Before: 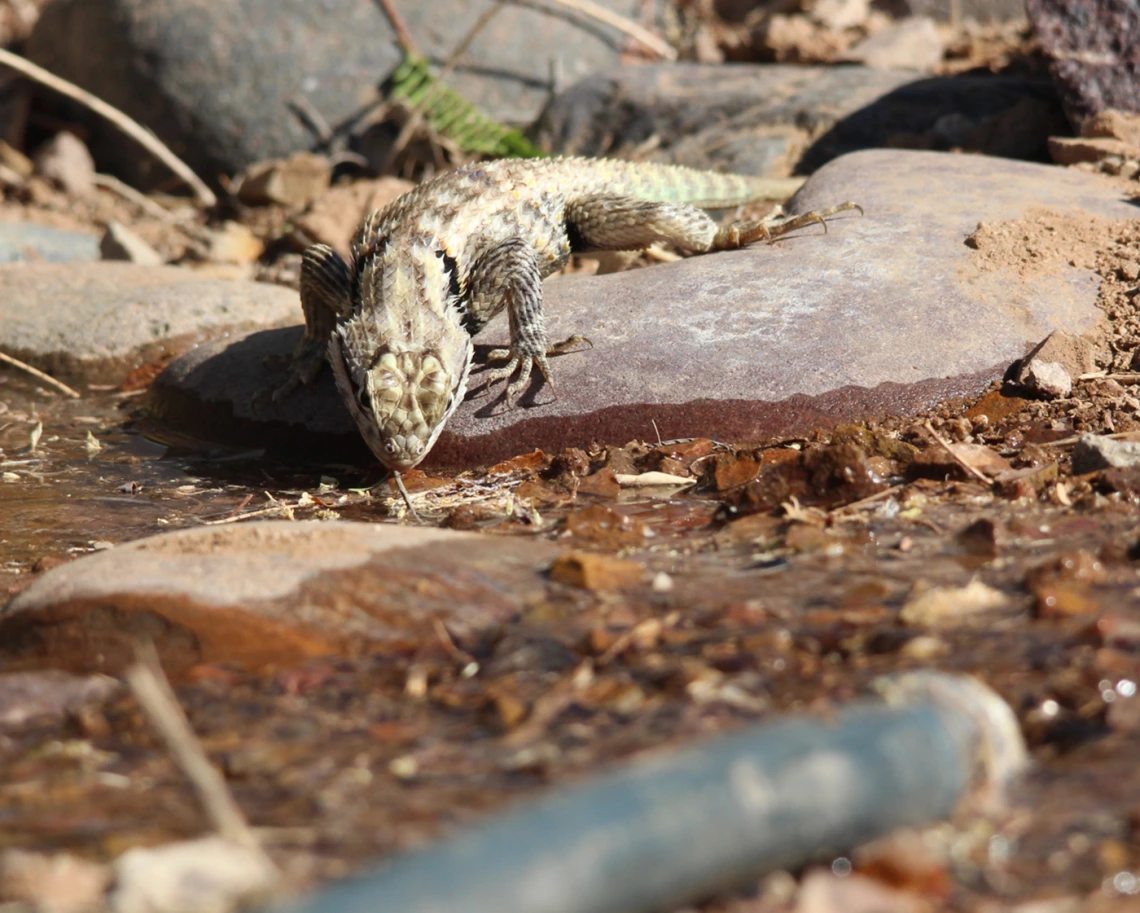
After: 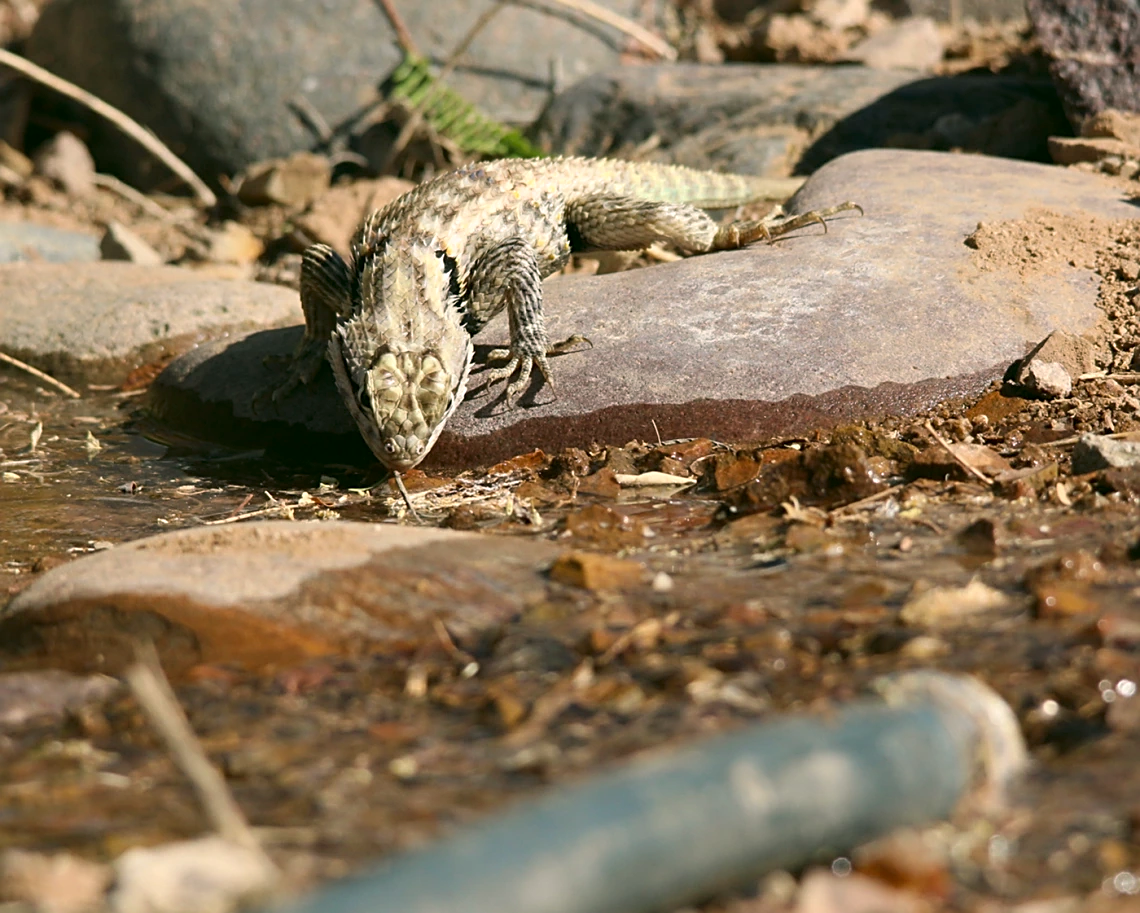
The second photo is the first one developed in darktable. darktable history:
color correction: highlights a* 4.02, highlights b* 4.98, shadows a* -7.55, shadows b* 4.98
sharpen: on, module defaults
